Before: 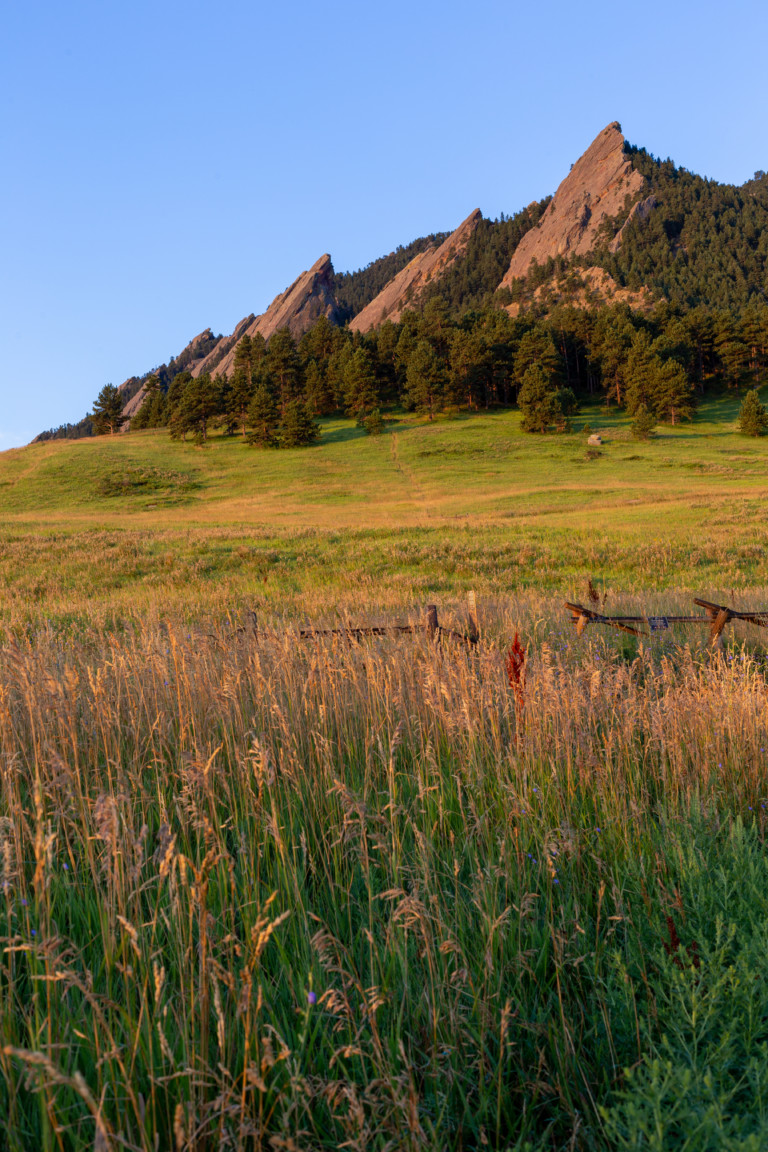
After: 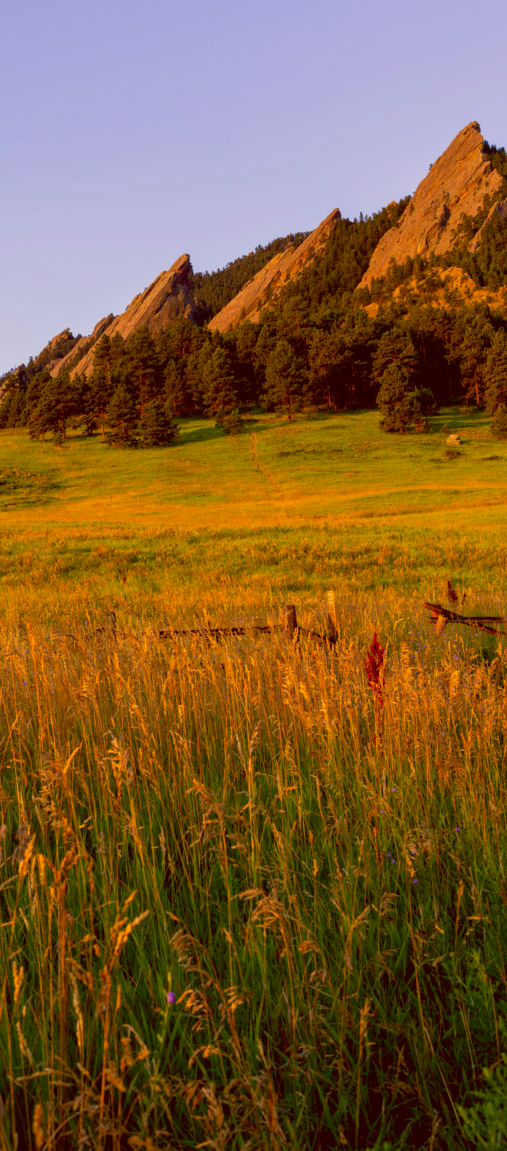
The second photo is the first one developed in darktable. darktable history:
crop and rotate: left 18.442%, right 15.508%
color balance rgb: shadows lift › chroma 2%, shadows lift › hue 217.2°, power › chroma 0.25%, power › hue 60°, highlights gain › chroma 1.5%, highlights gain › hue 309.6°, global offset › luminance -0.25%, perceptual saturation grading › global saturation 15%, global vibrance 15%
tone equalizer: on, module defaults
color correction: highlights a* 1.12, highlights b* 24.26, shadows a* 15.58, shadows b* 24.26
